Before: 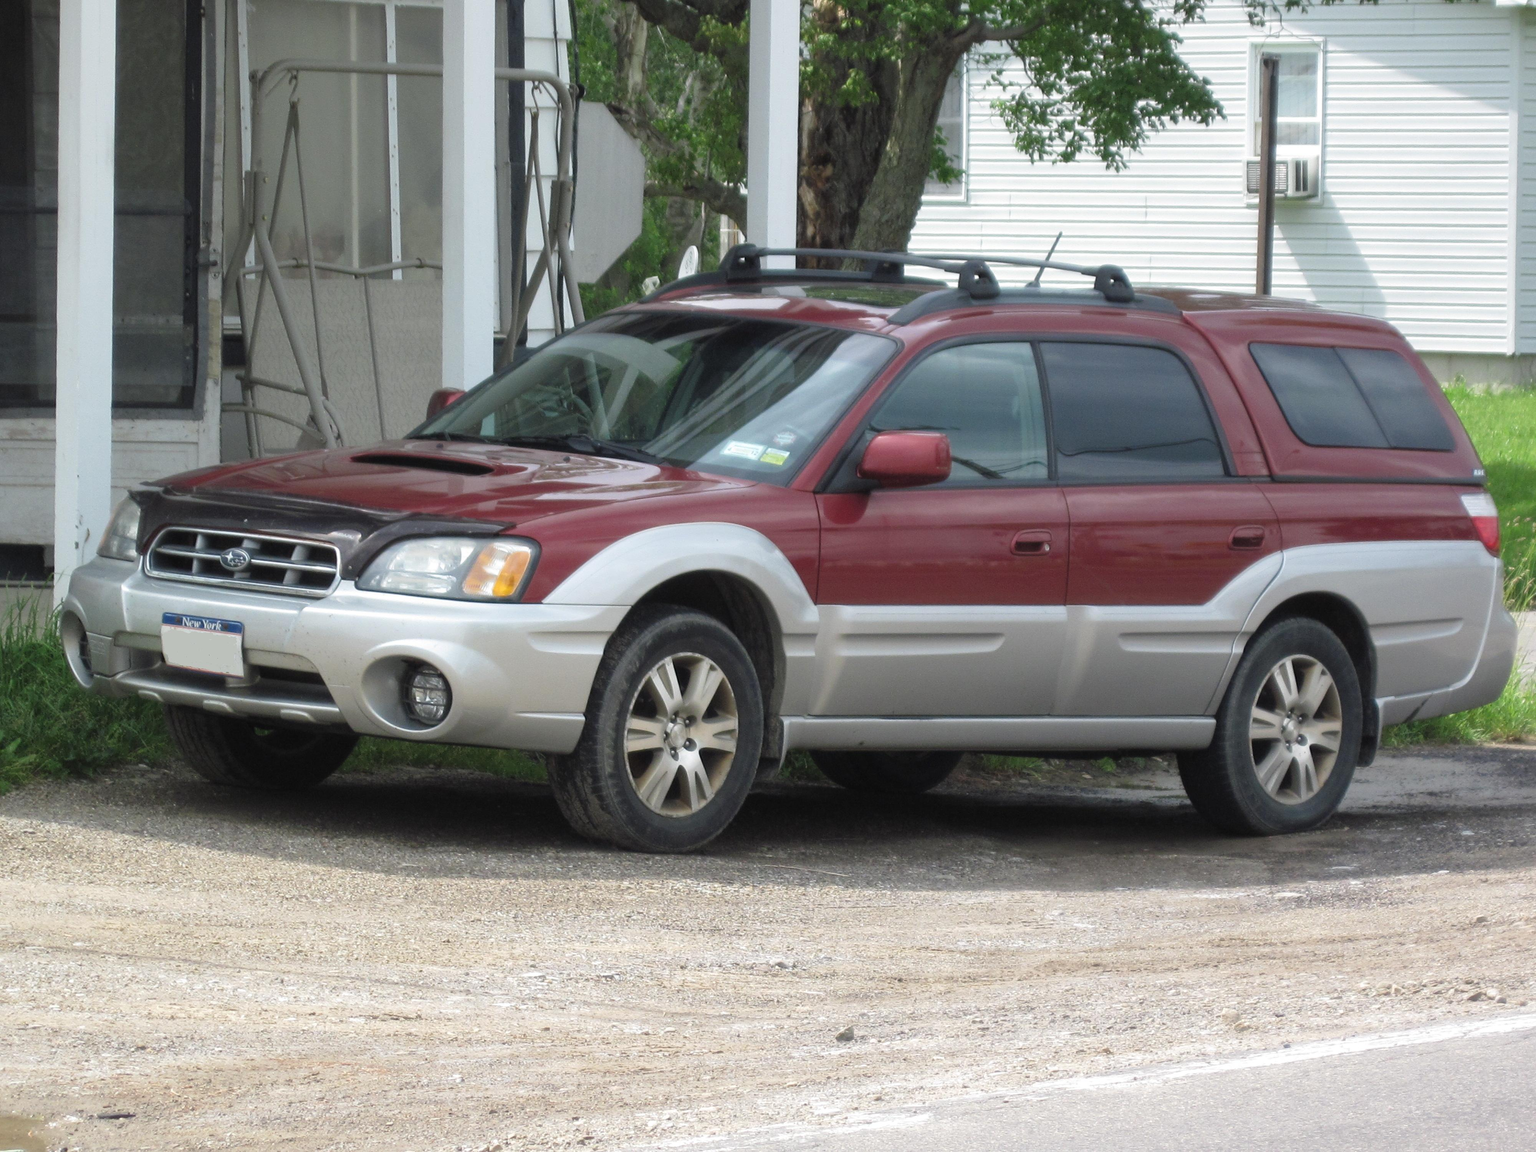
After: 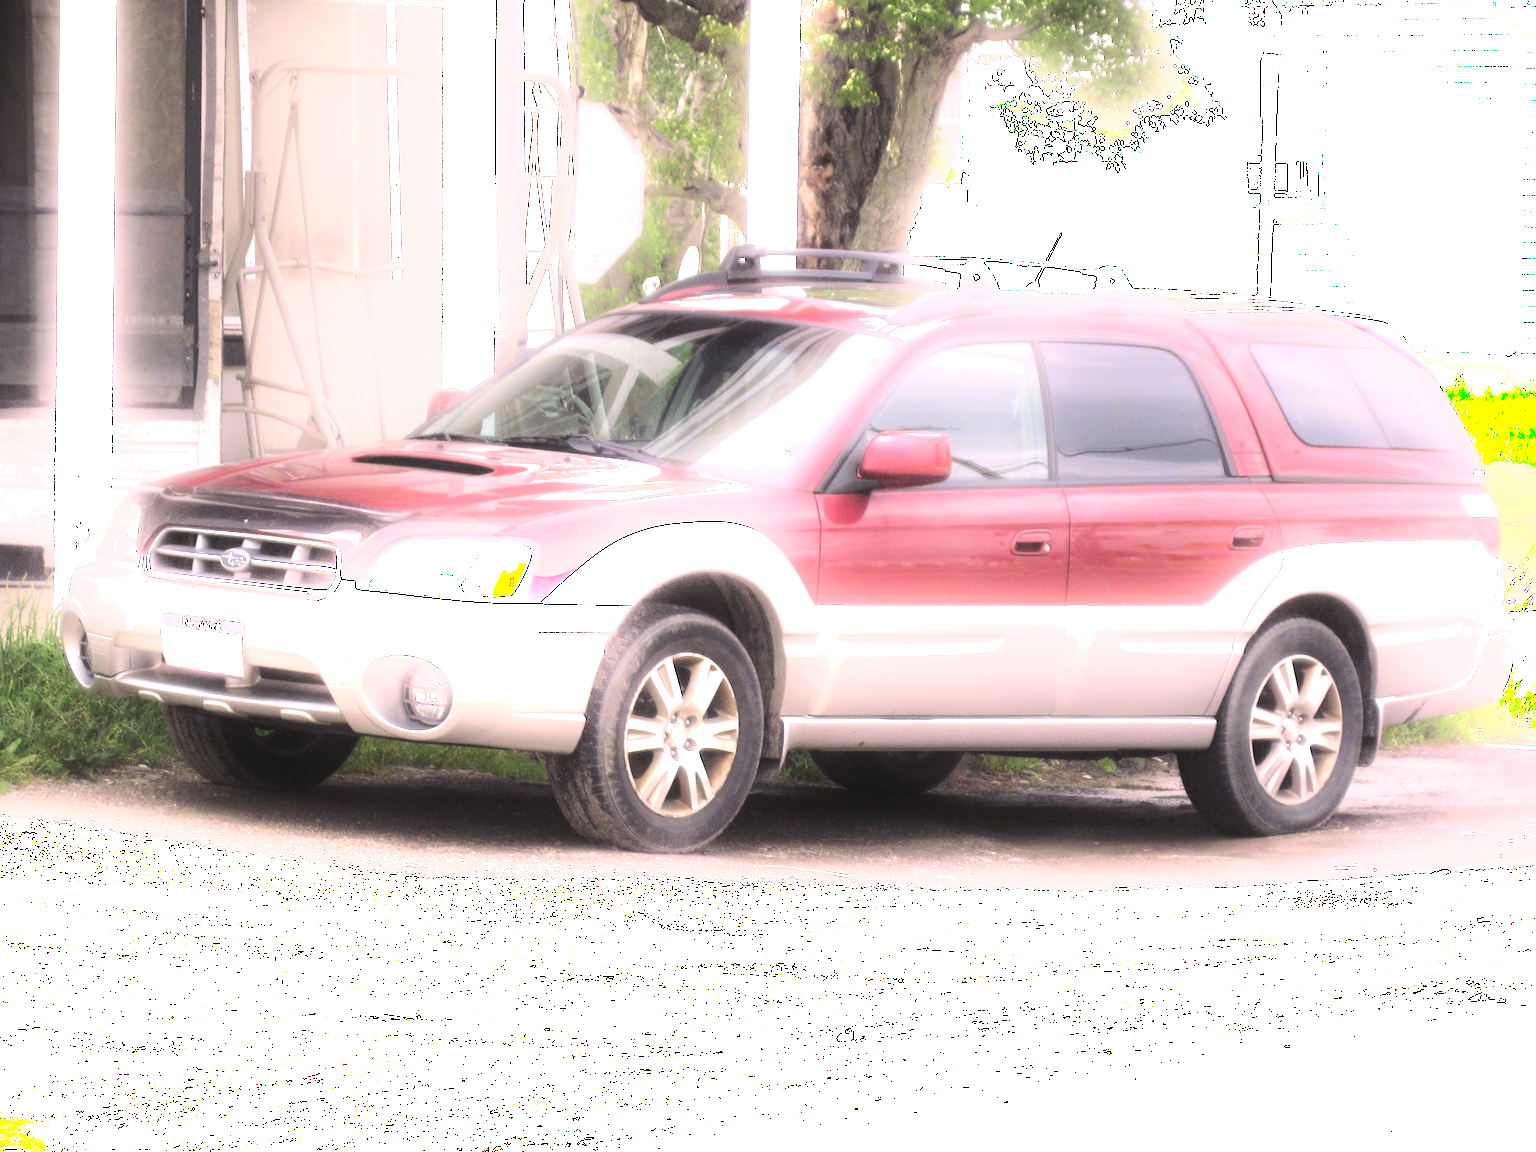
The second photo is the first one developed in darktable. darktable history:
exposure: black level correction 0, exposure 1.741 EV, compensate exposure bias true, compensate highlight preservation false
levels: levels [0.016, 0.5, 0.996]
shadows and highlights: shadows -90, highlights 90, soften with gaussian
color correction: highlights a* 14.52, highlights b* 4.84
